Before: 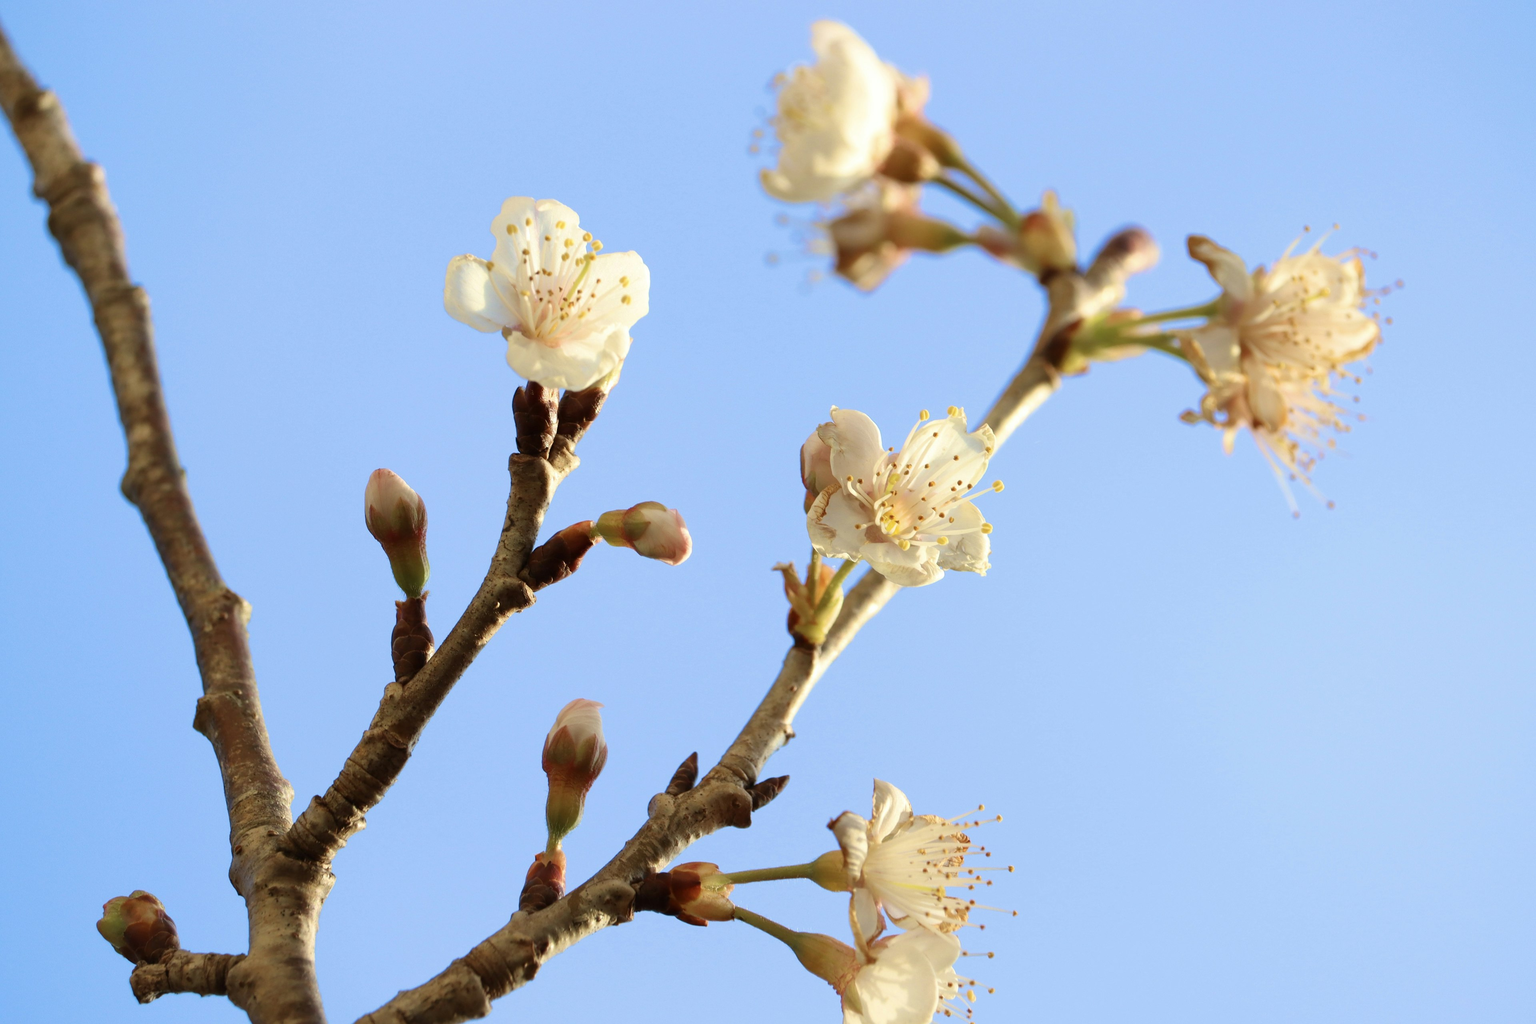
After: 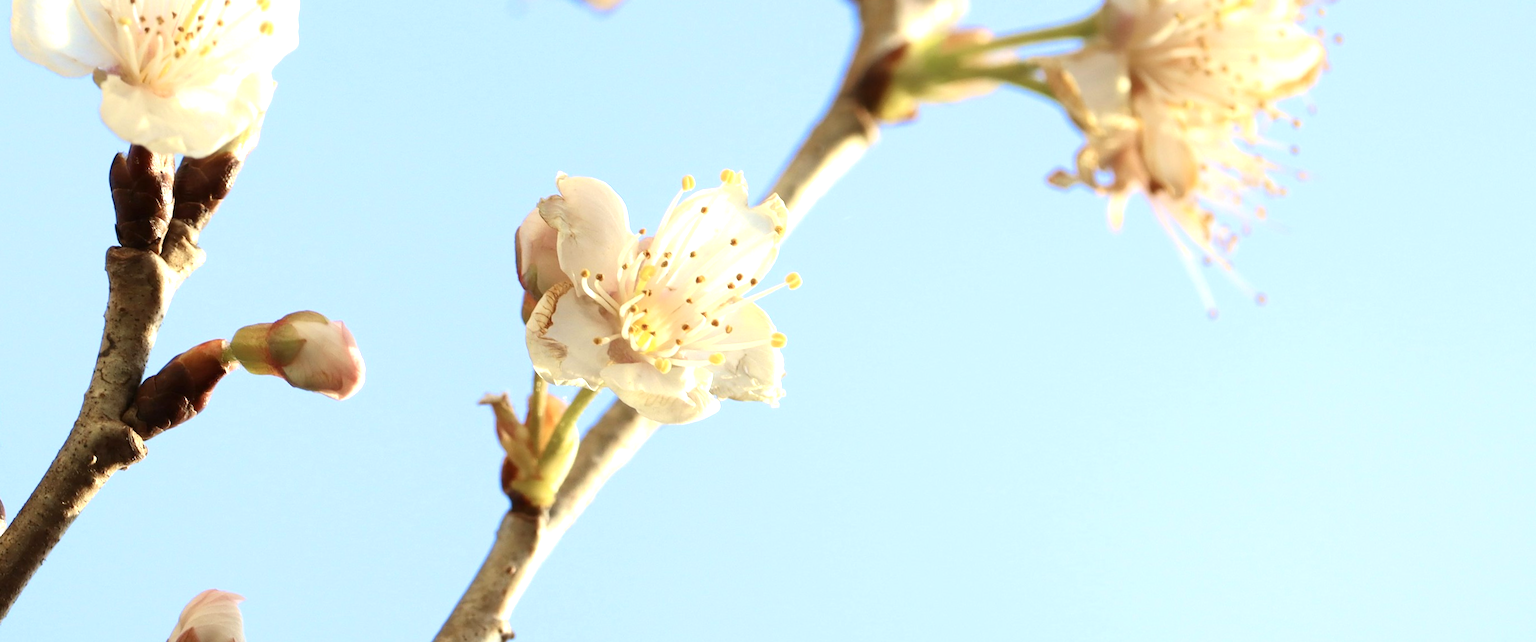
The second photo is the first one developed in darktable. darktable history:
shadows and highlights: shadows -12.5, white point adjustment 4, highlights 28.33
rotate and perspective: rotation -1°, crop left 0.011, crop right 0.989, crop top 0.025, crop bottom 0.975
crop and rotate: left 27.938%, top 27.046%, bottom 27.046%
exposure: exposure 0.426 EV, compensate highlight preservation false
